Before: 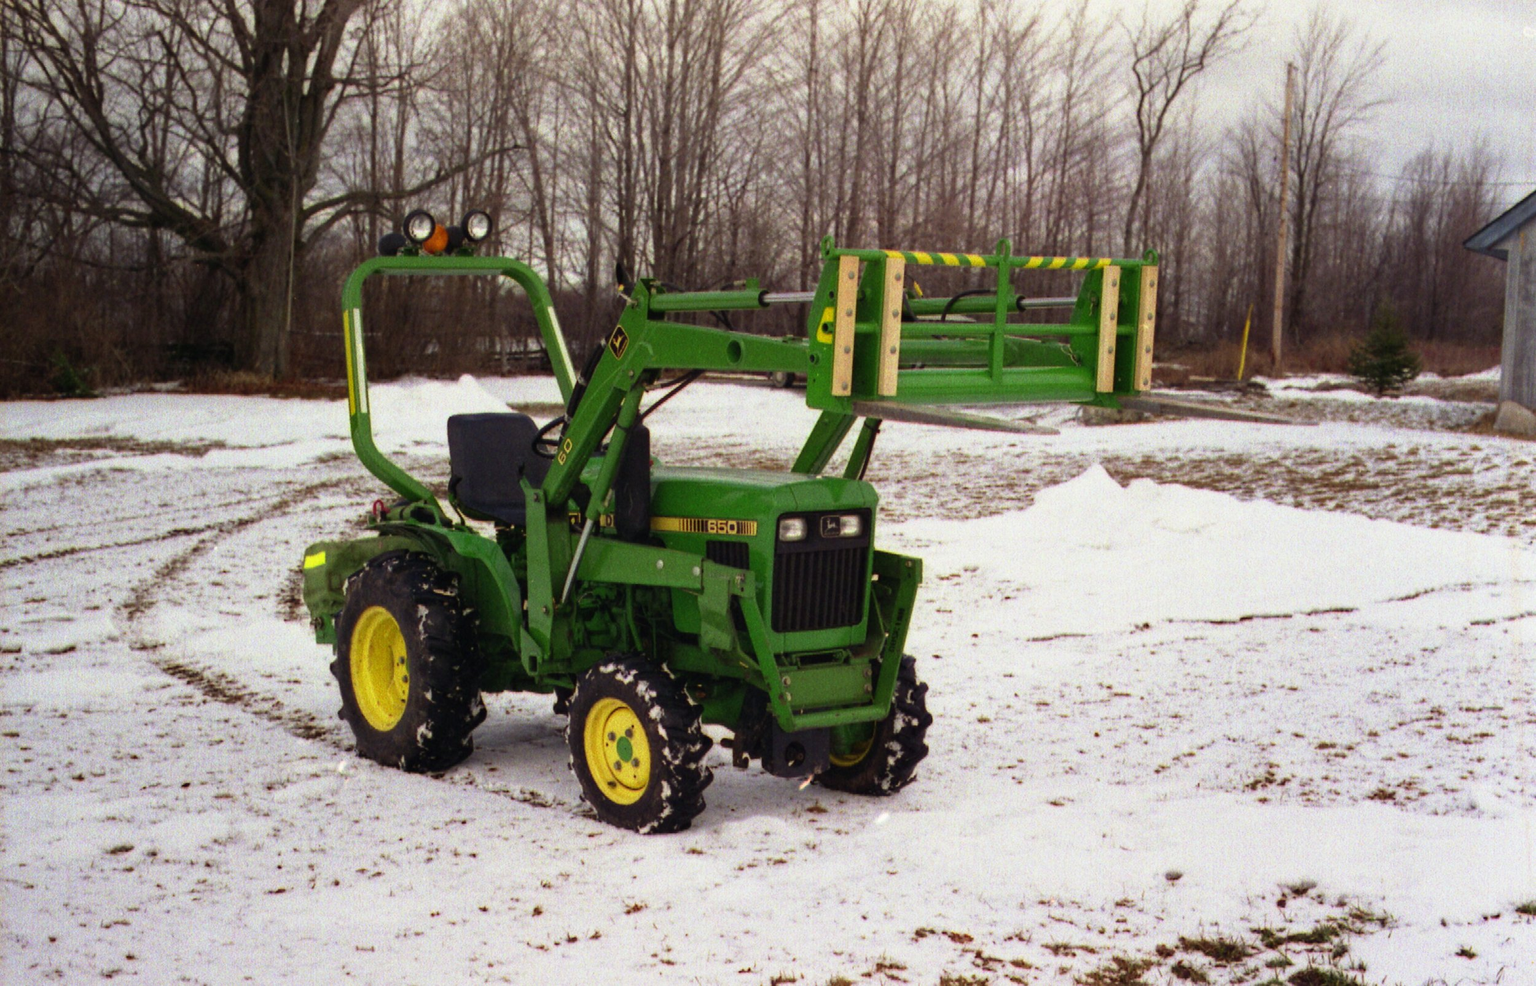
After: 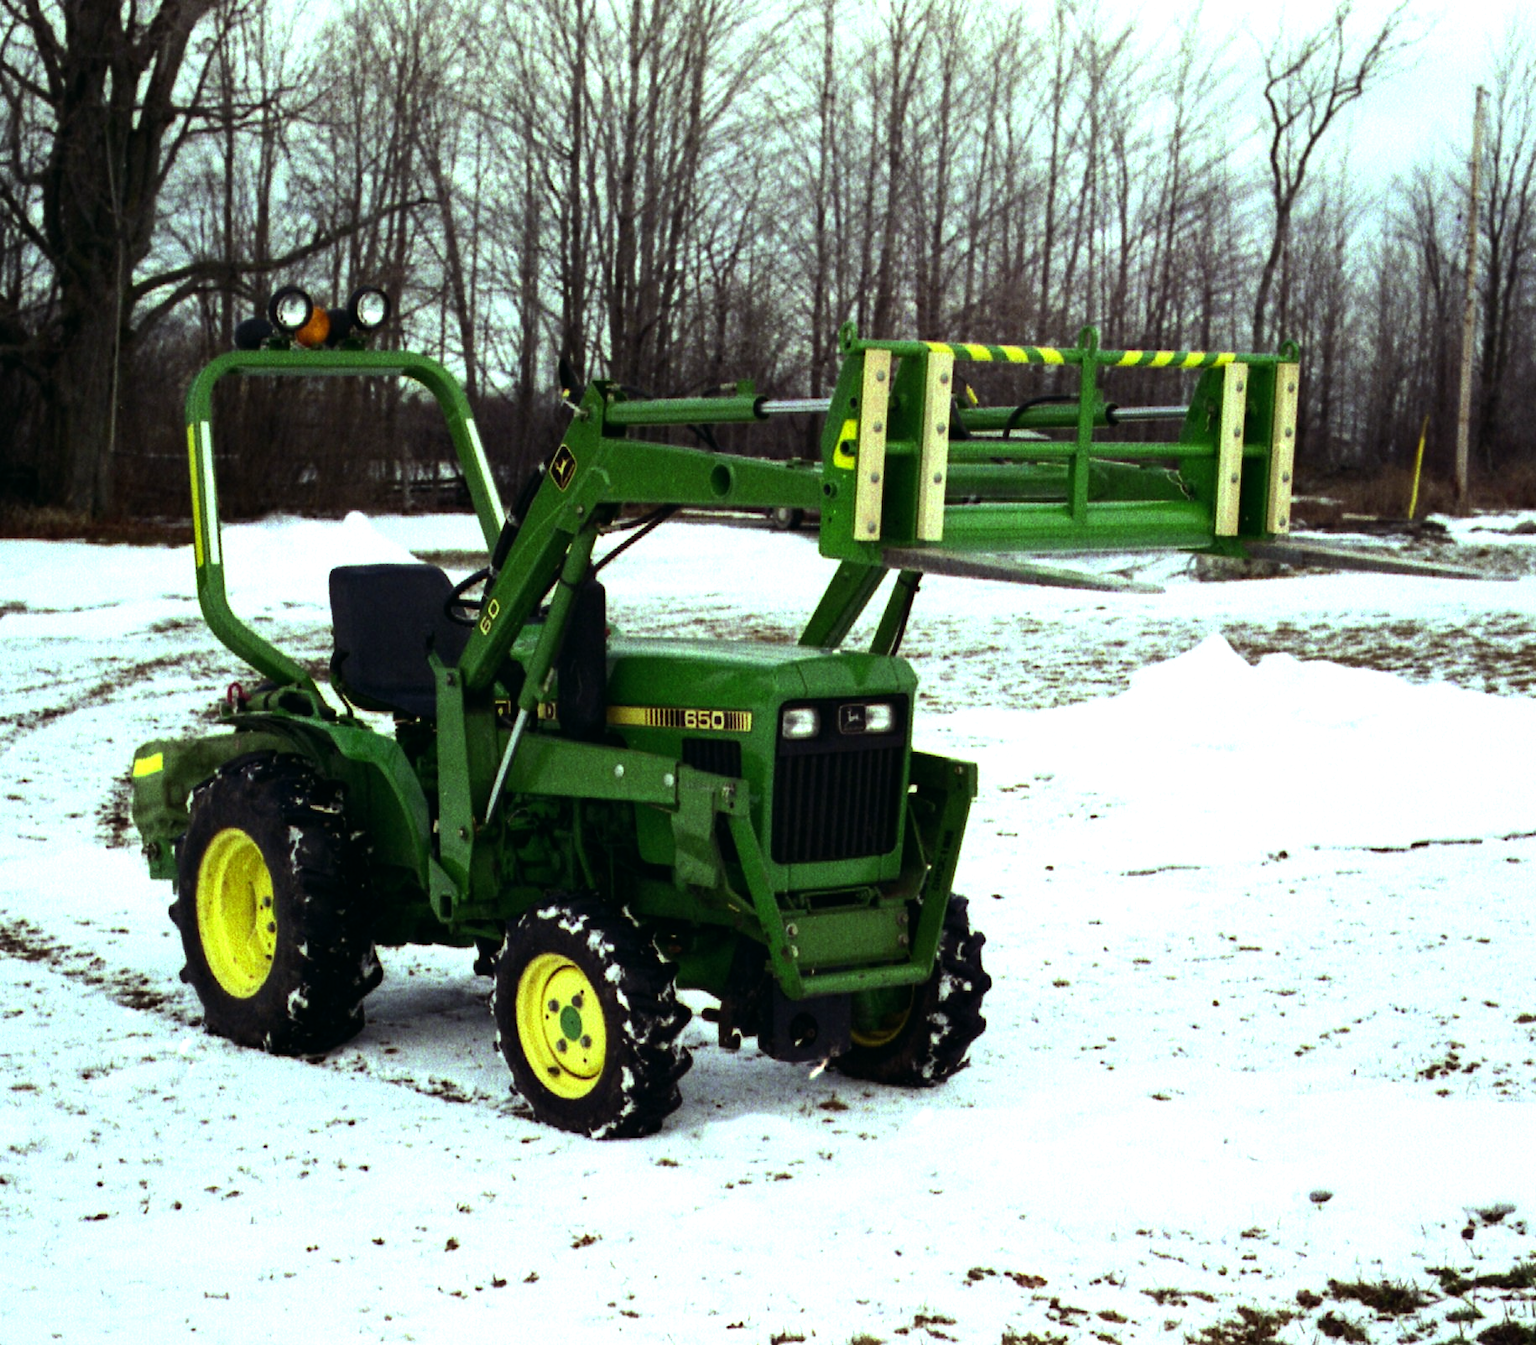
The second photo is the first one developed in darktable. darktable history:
exposure: black level correction 0.001, exposure -0.2 EV, compensate highlight preservation false
crop: left 13.443%, right 13.31%
tone equalizer: -8 EV -1.08 EV, -7 EV -1.01 EV, -6 EV -0.867 EV, -5 EV -0.578 EV, -3 EV 0.578 EV, -2 EV 0.867 EV, -1 EV 1.01 EV, +0 EV 1.08 EV, edges refinement/feathering 500, mask exposure compensation -1.57 EV, preserve details no
color balance: mode lift, gamma, gain (sRGB), lift [0.997, 0.979, 1.021, 1.011], gamma [1, 1.084, 0.916, 0.998], gain [1, 0.87, 1.13, 1.101], contrast 4.55%, contrast fulcrum 38.24%, output saturation 104.09%
